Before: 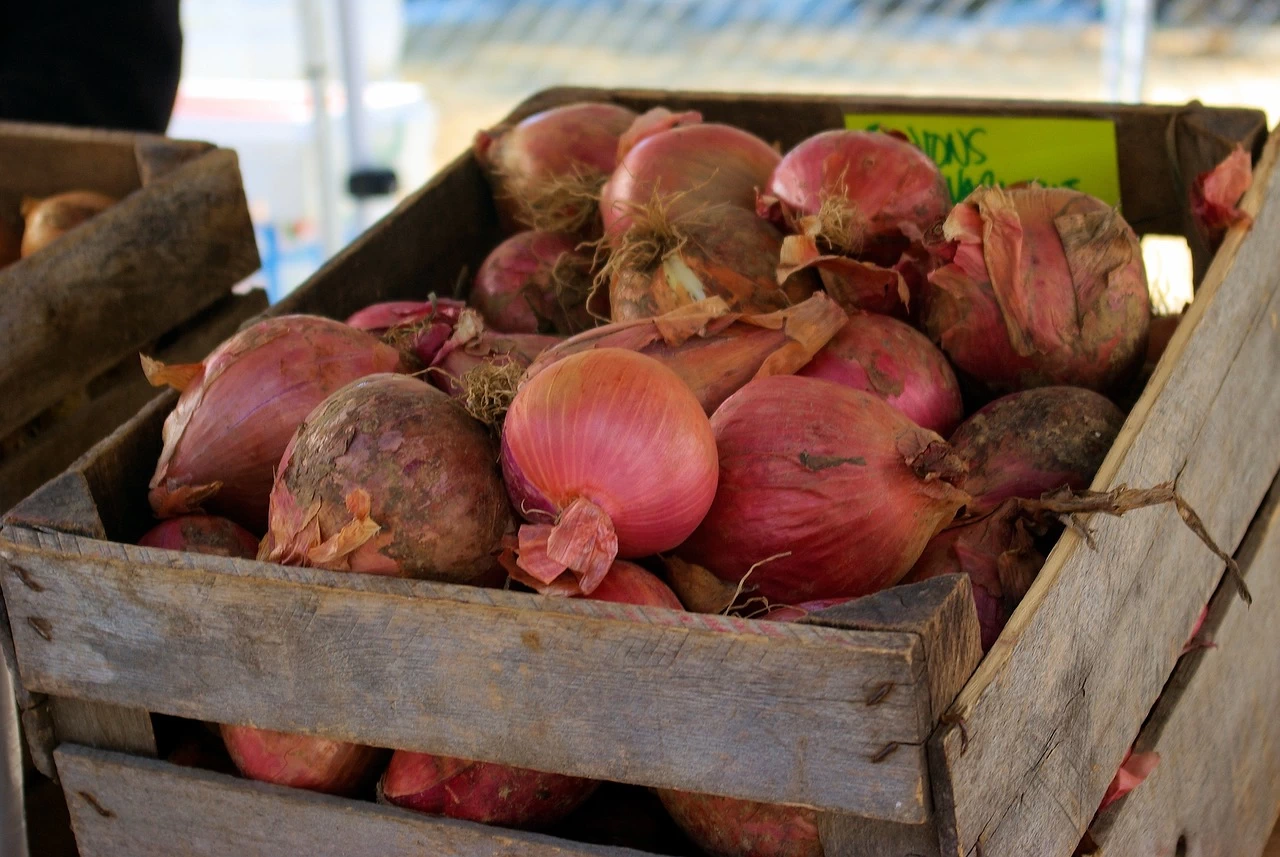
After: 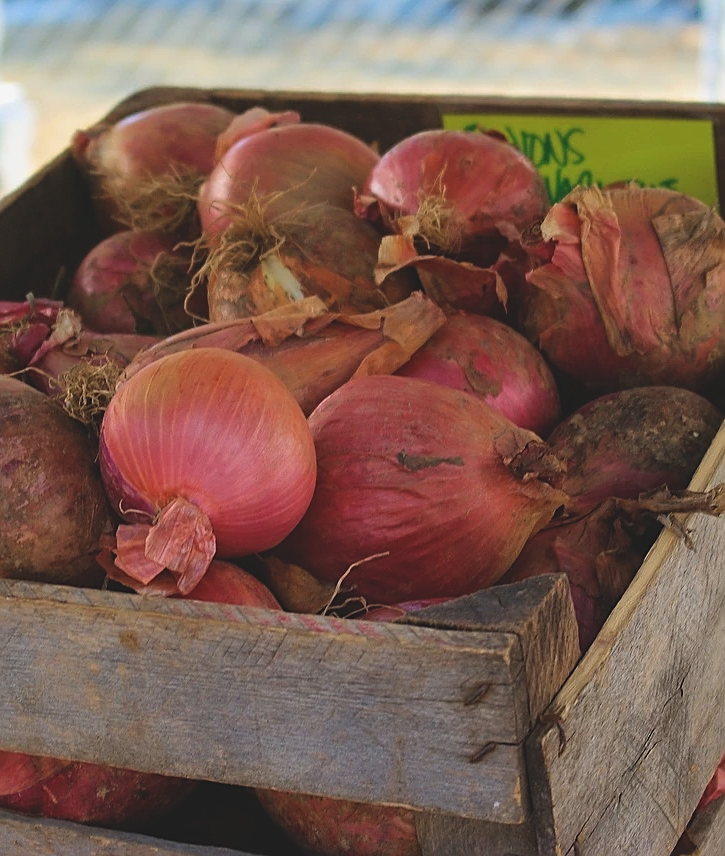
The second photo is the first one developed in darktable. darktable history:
sharpen: on, module defaults
crop: left 31.458%, top 0%, right 11.876%
exposure: black level correction -0.015, exposure -0.125 EV, compensate highlight preservation false
